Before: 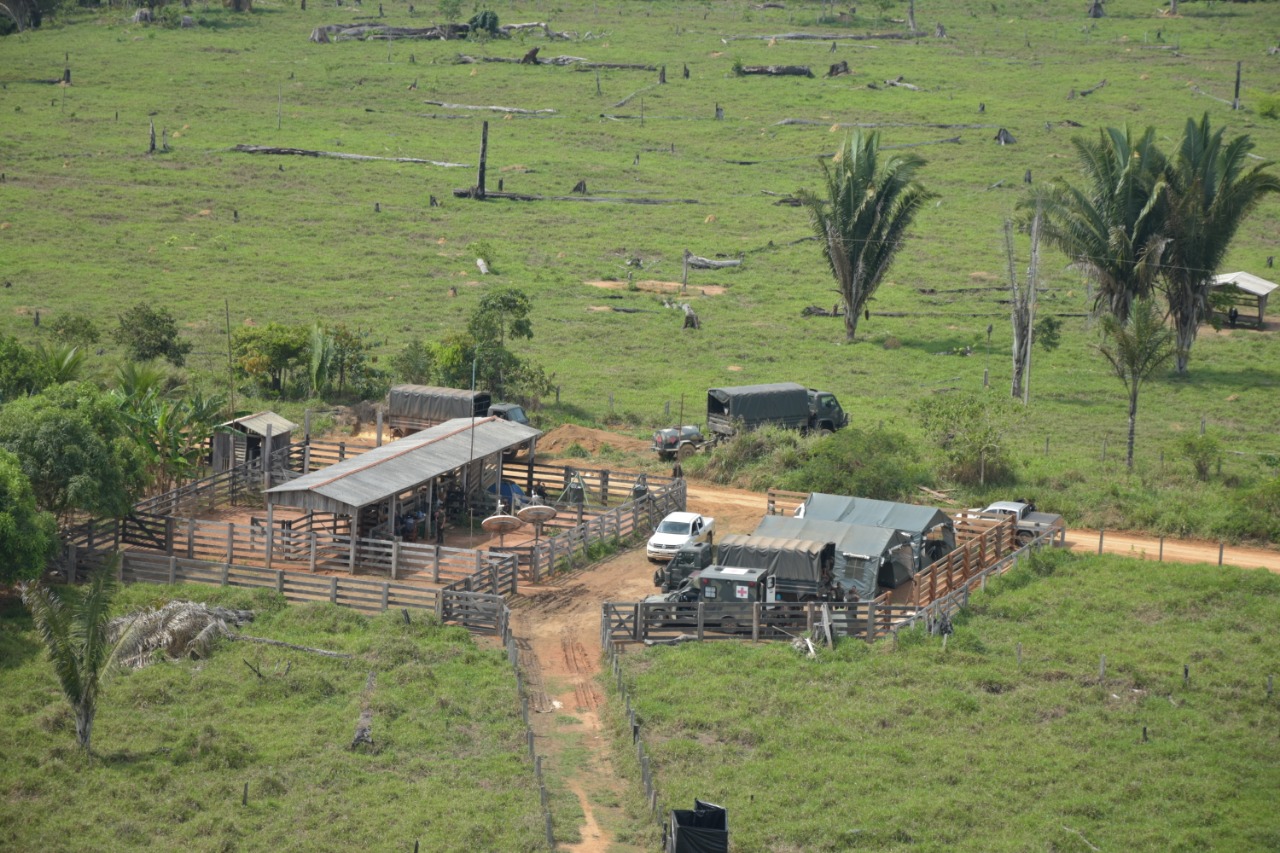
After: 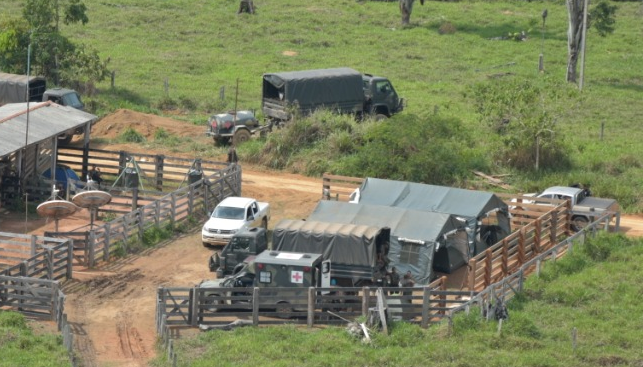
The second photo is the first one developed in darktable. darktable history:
crop: left 34.806%, top 36.934%, right 14.892%, bottom 19.959%
